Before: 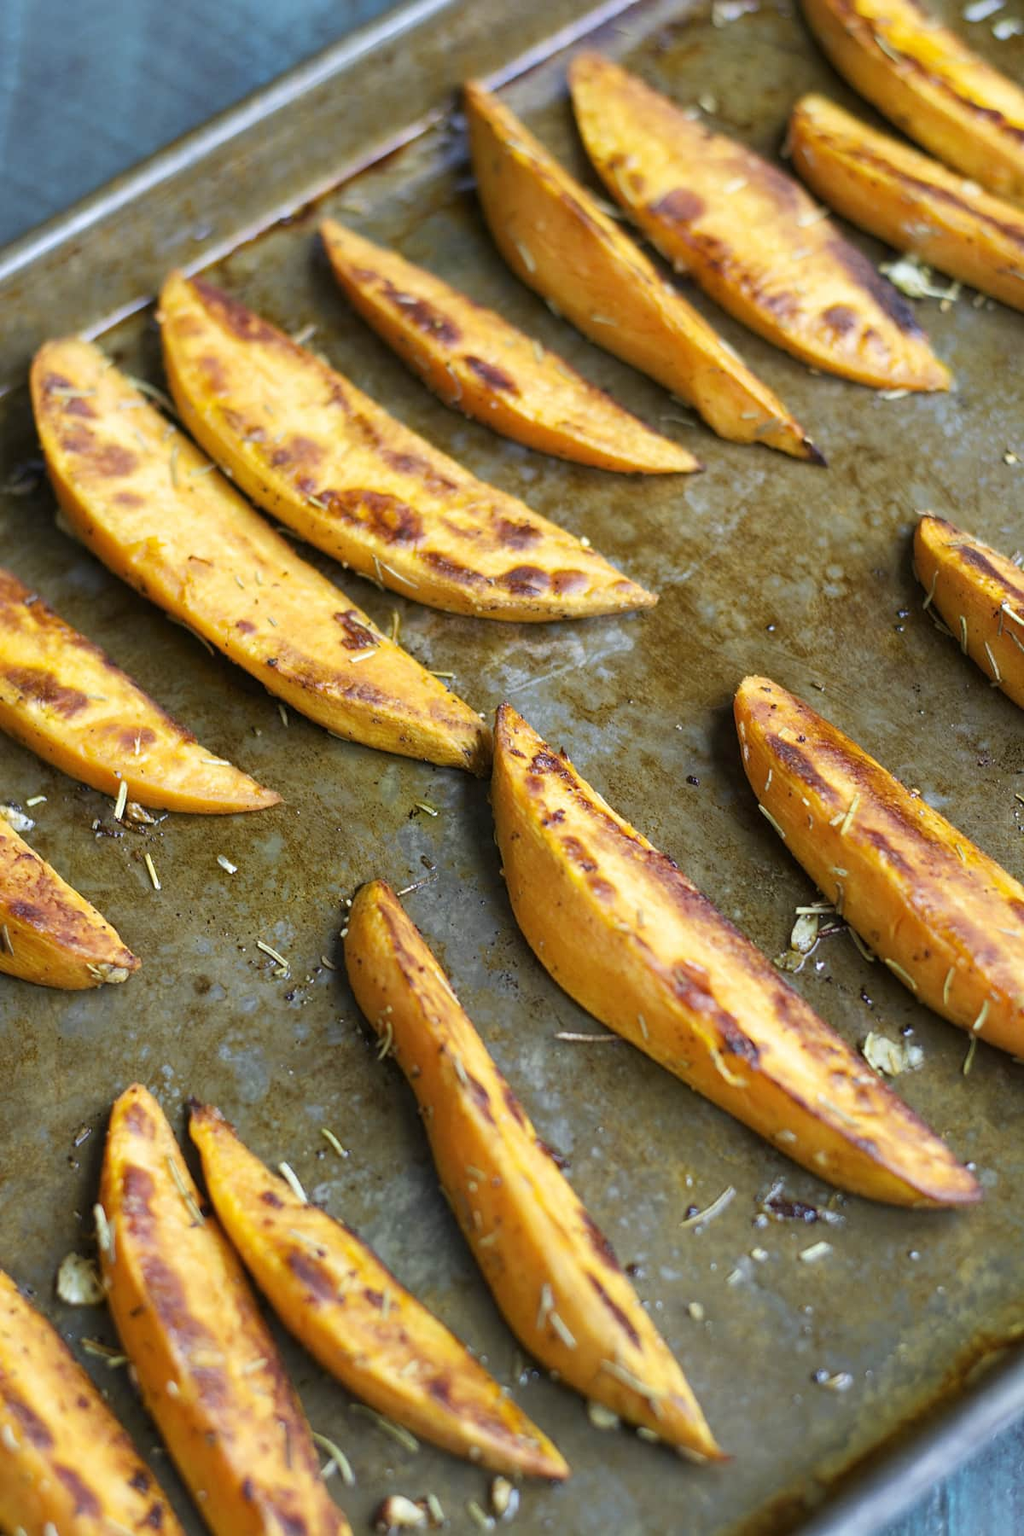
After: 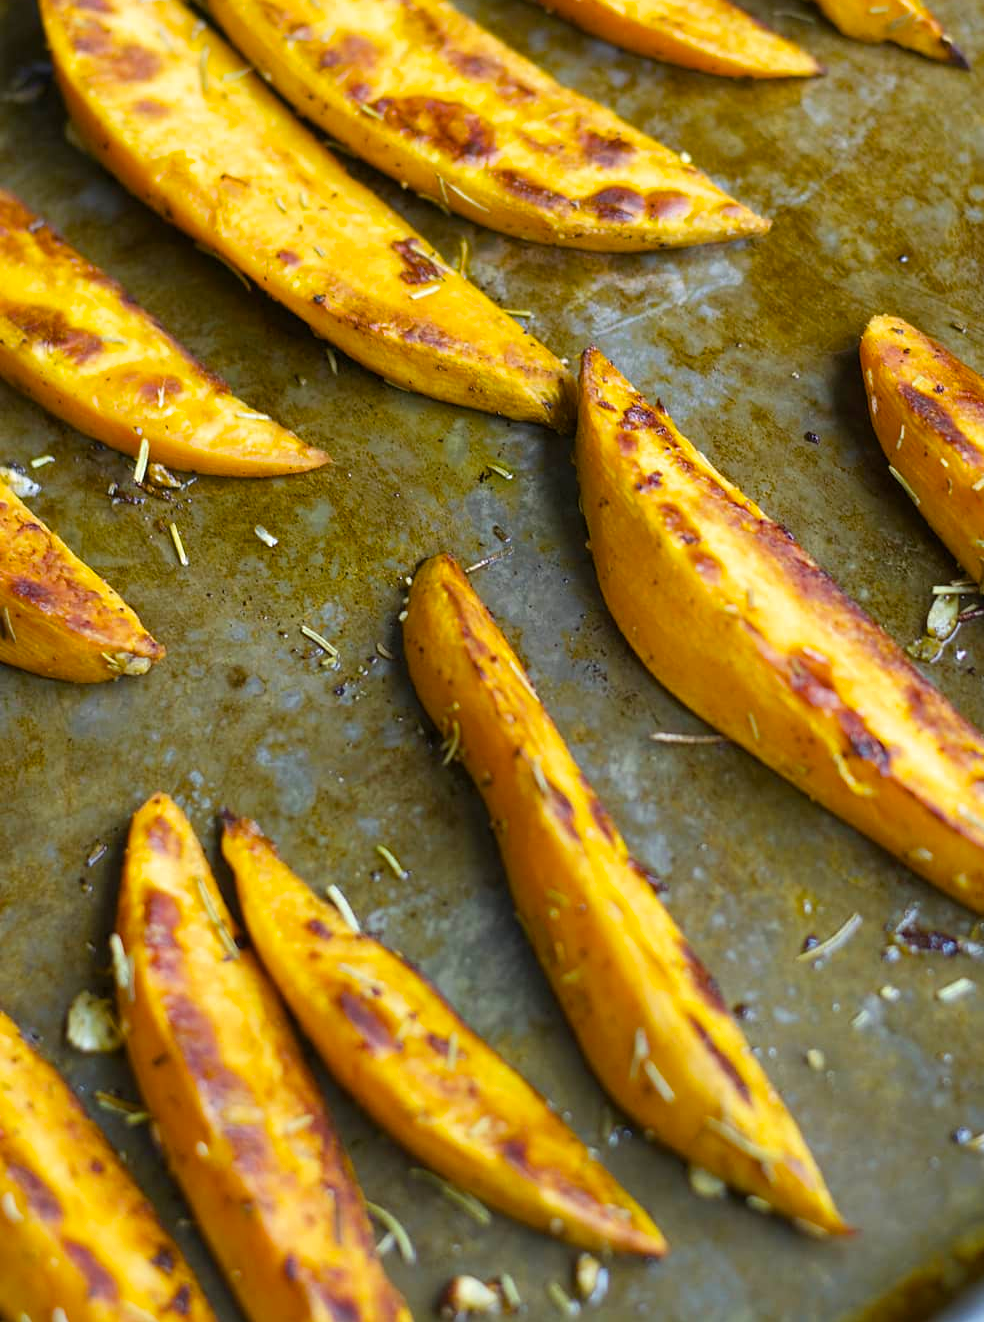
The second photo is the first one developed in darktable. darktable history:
crop: top 26.531%, right 17.959%
color balance rgb: perceptual saturation grading › global saturation 30%, global vibrance 20%
